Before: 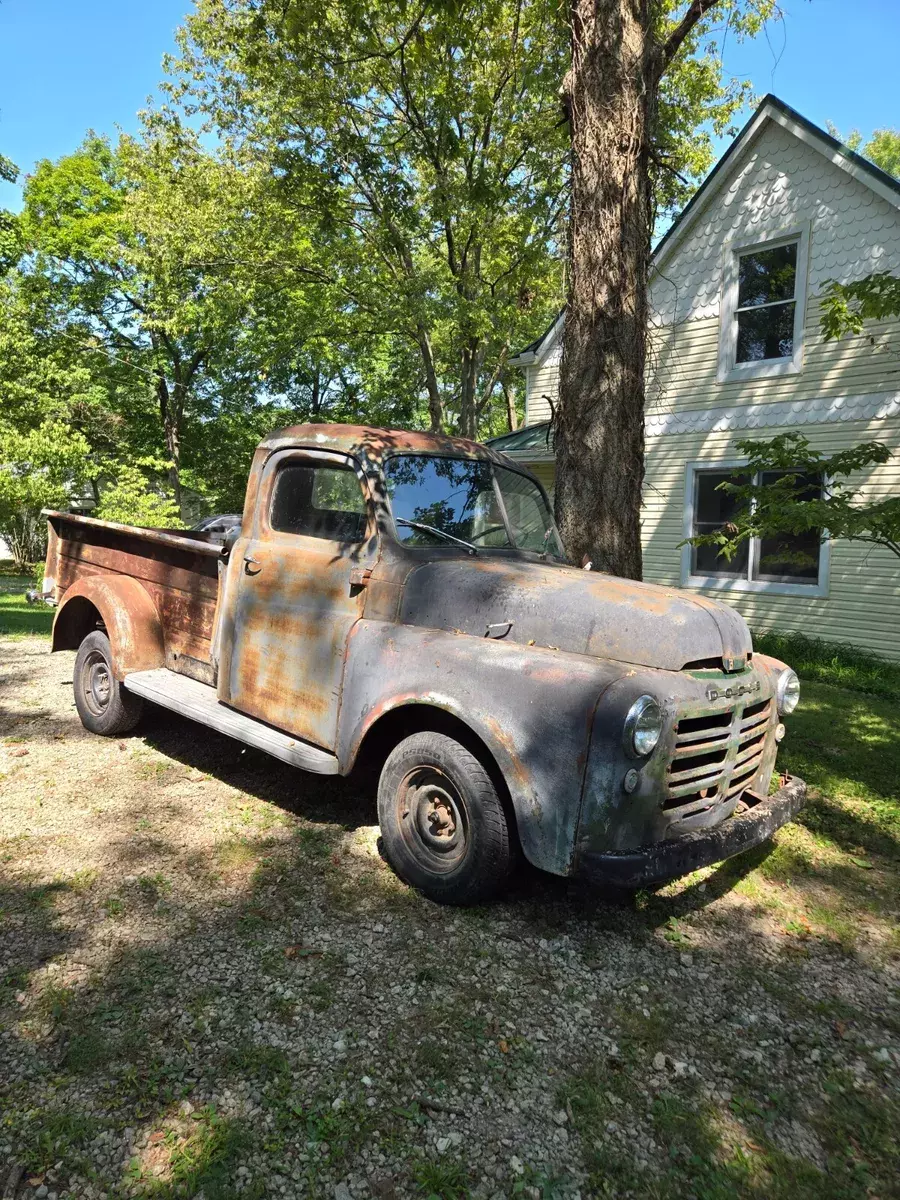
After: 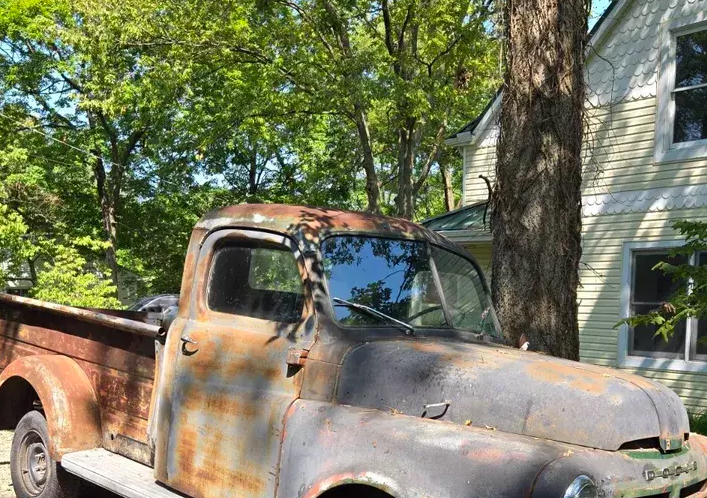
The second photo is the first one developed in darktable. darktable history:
crop: left 7.036%, top 18.398%, right 14.379%, bottom 40.043%
color correction: saturation 1.1
